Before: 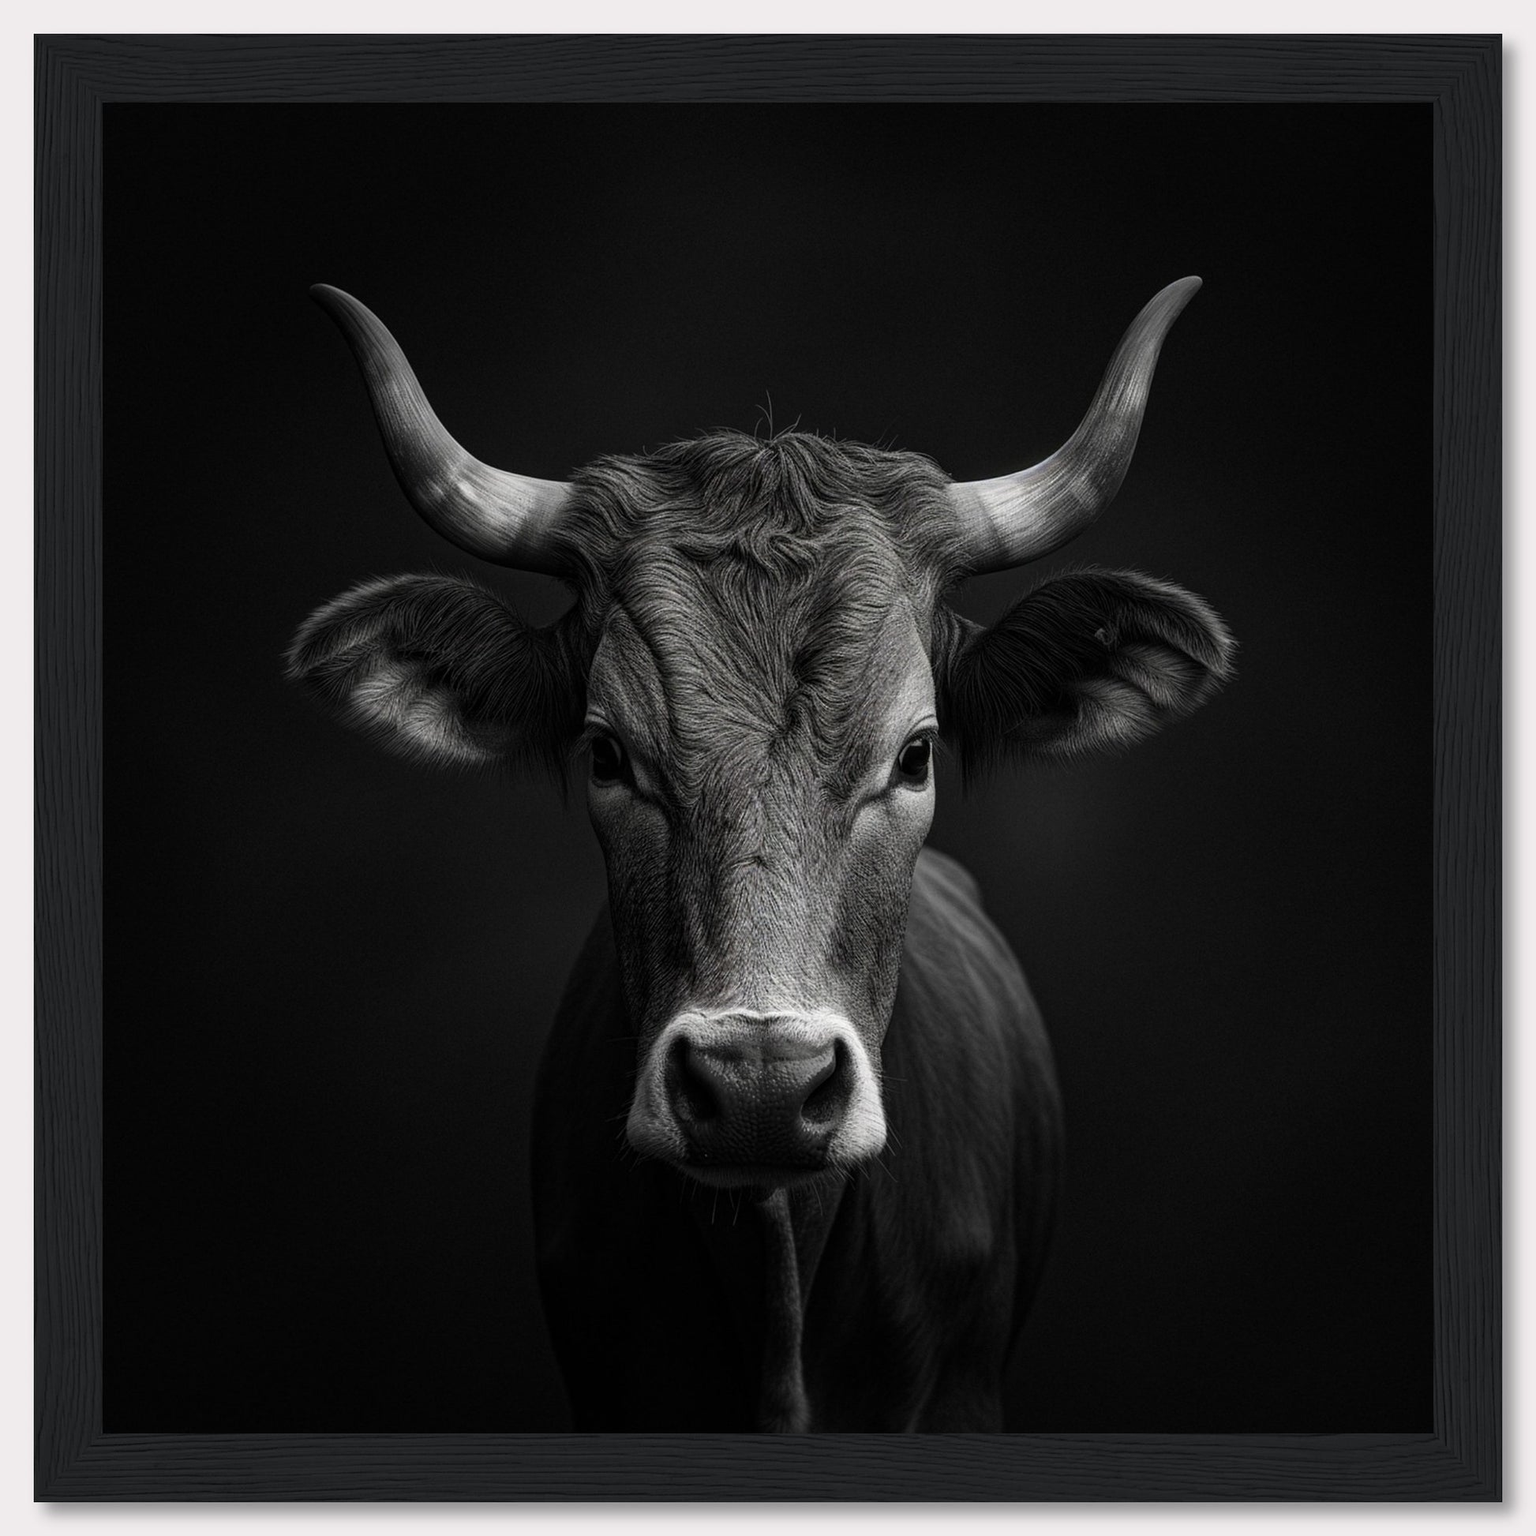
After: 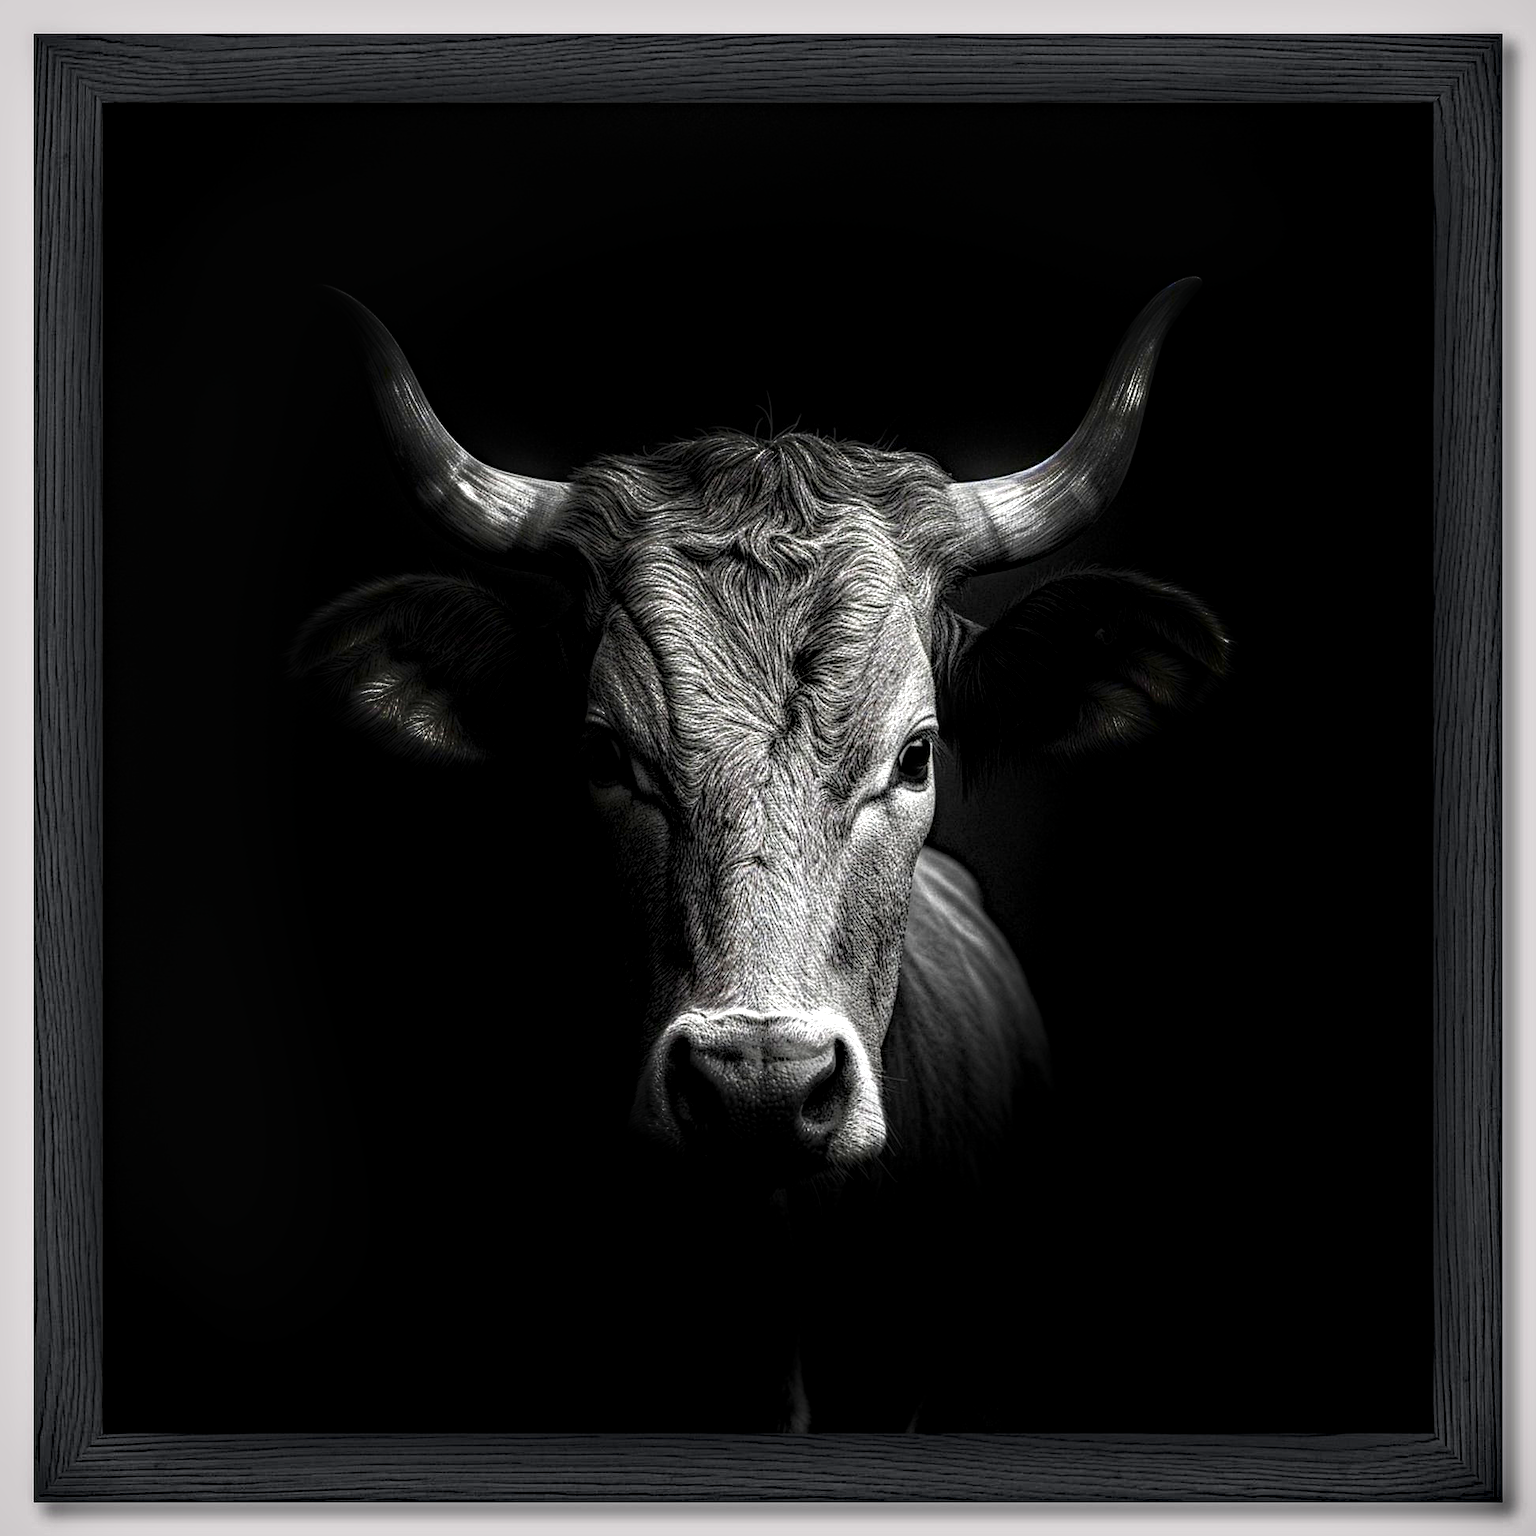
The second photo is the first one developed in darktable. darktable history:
tone equalizer: -7 EV 0.15 EV, -6 EV 0.6 EV, -5 EV 1.15 EV, -4 EV 1.33 EV, -3 EV 1.15 EV, -2 EV 0.6 EV, -1 EV 0.15 EV, mask exposure compensation -0.5 EV
shadows and highlights: shadows -88.03, highlights -35.45, shadows color adjustment 99.15%, highlights color adjustment 0%, soften with gaussian
haze removal: compatibility mode true, adaptive false
local contrast: highlights 19%, detail 186%
